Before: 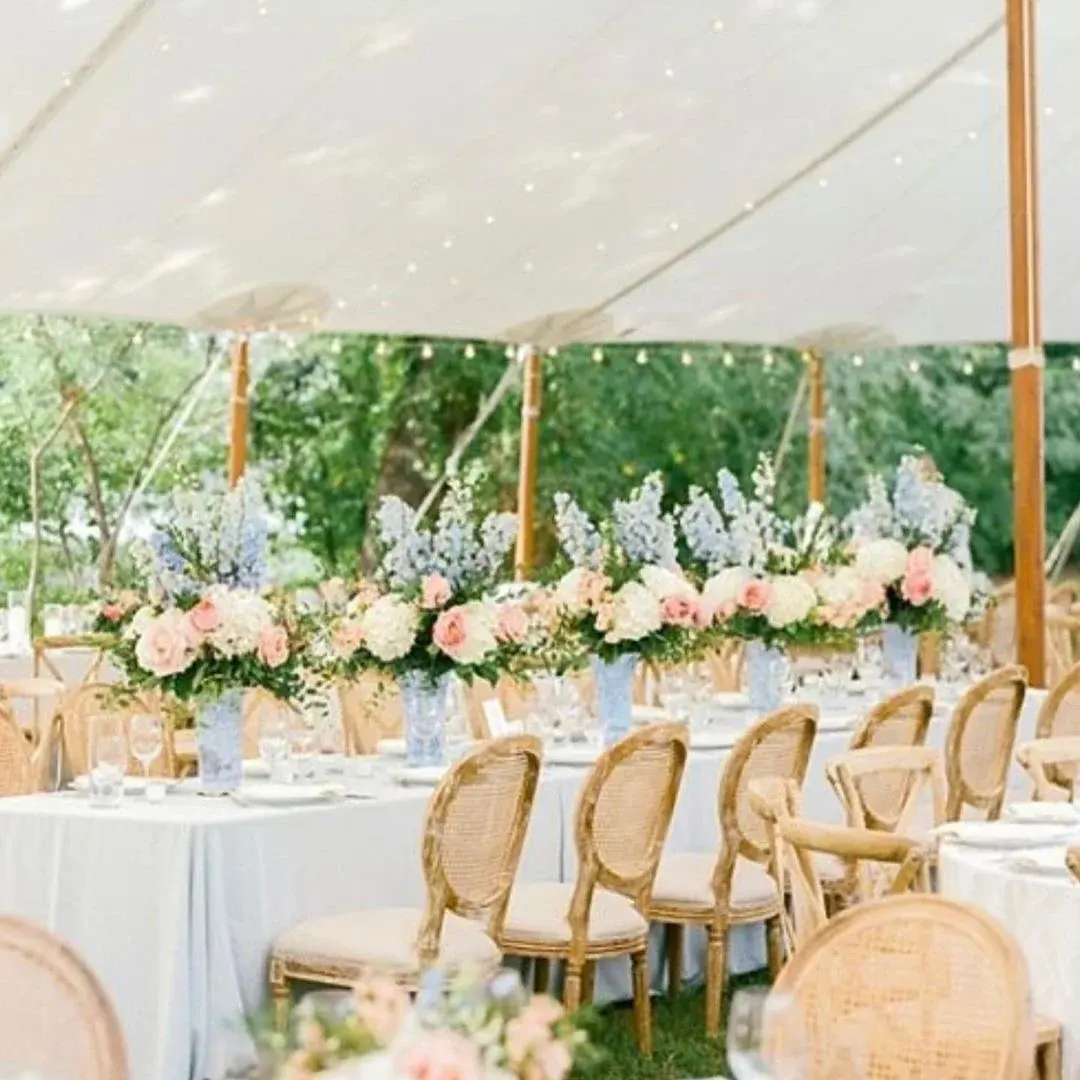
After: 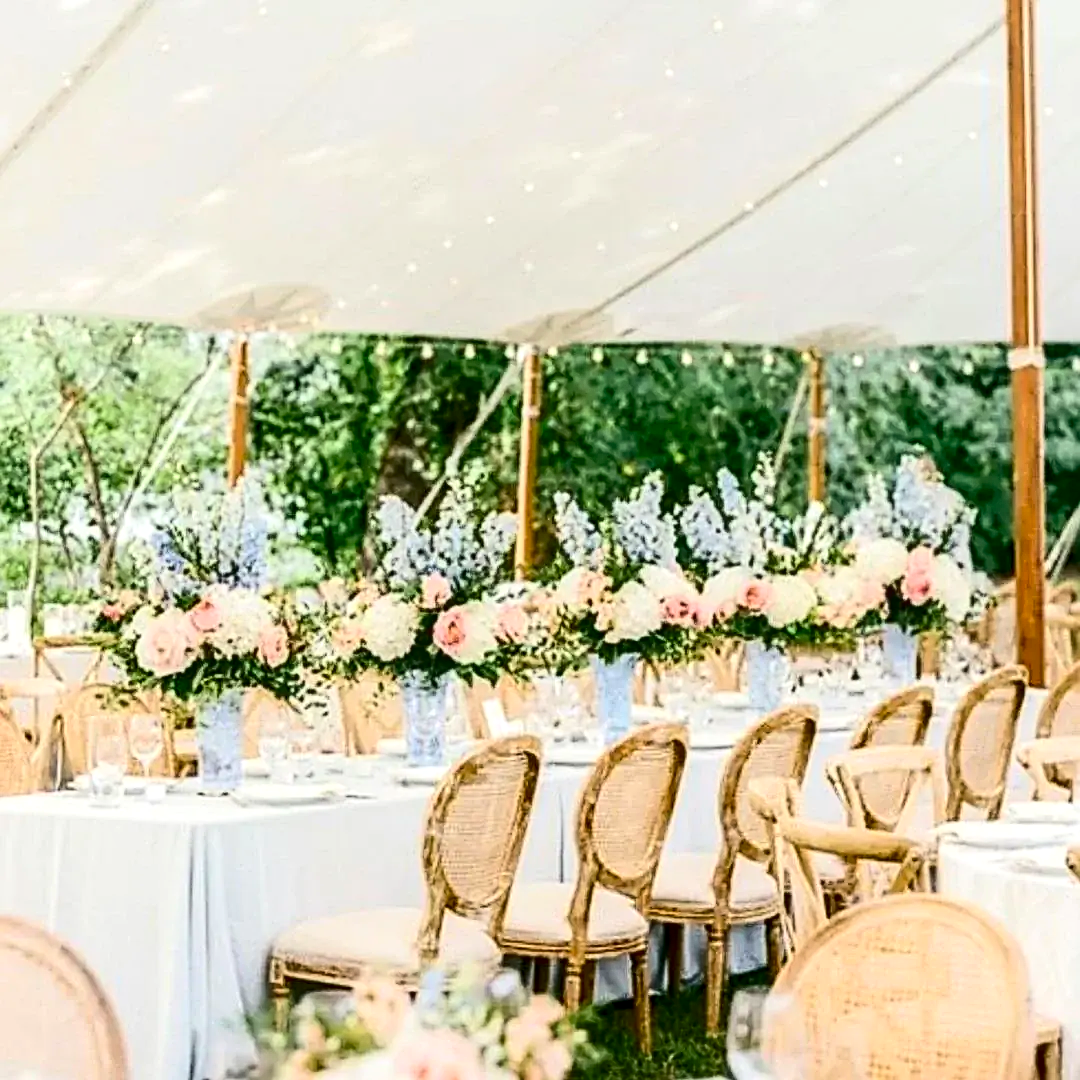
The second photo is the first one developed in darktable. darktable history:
local contrast: highlights 35%, detail 135%
sharpen: radius 2.767
contrast brightness saturation: contrast 0.32, brightness -0.08, saturation 0.17
